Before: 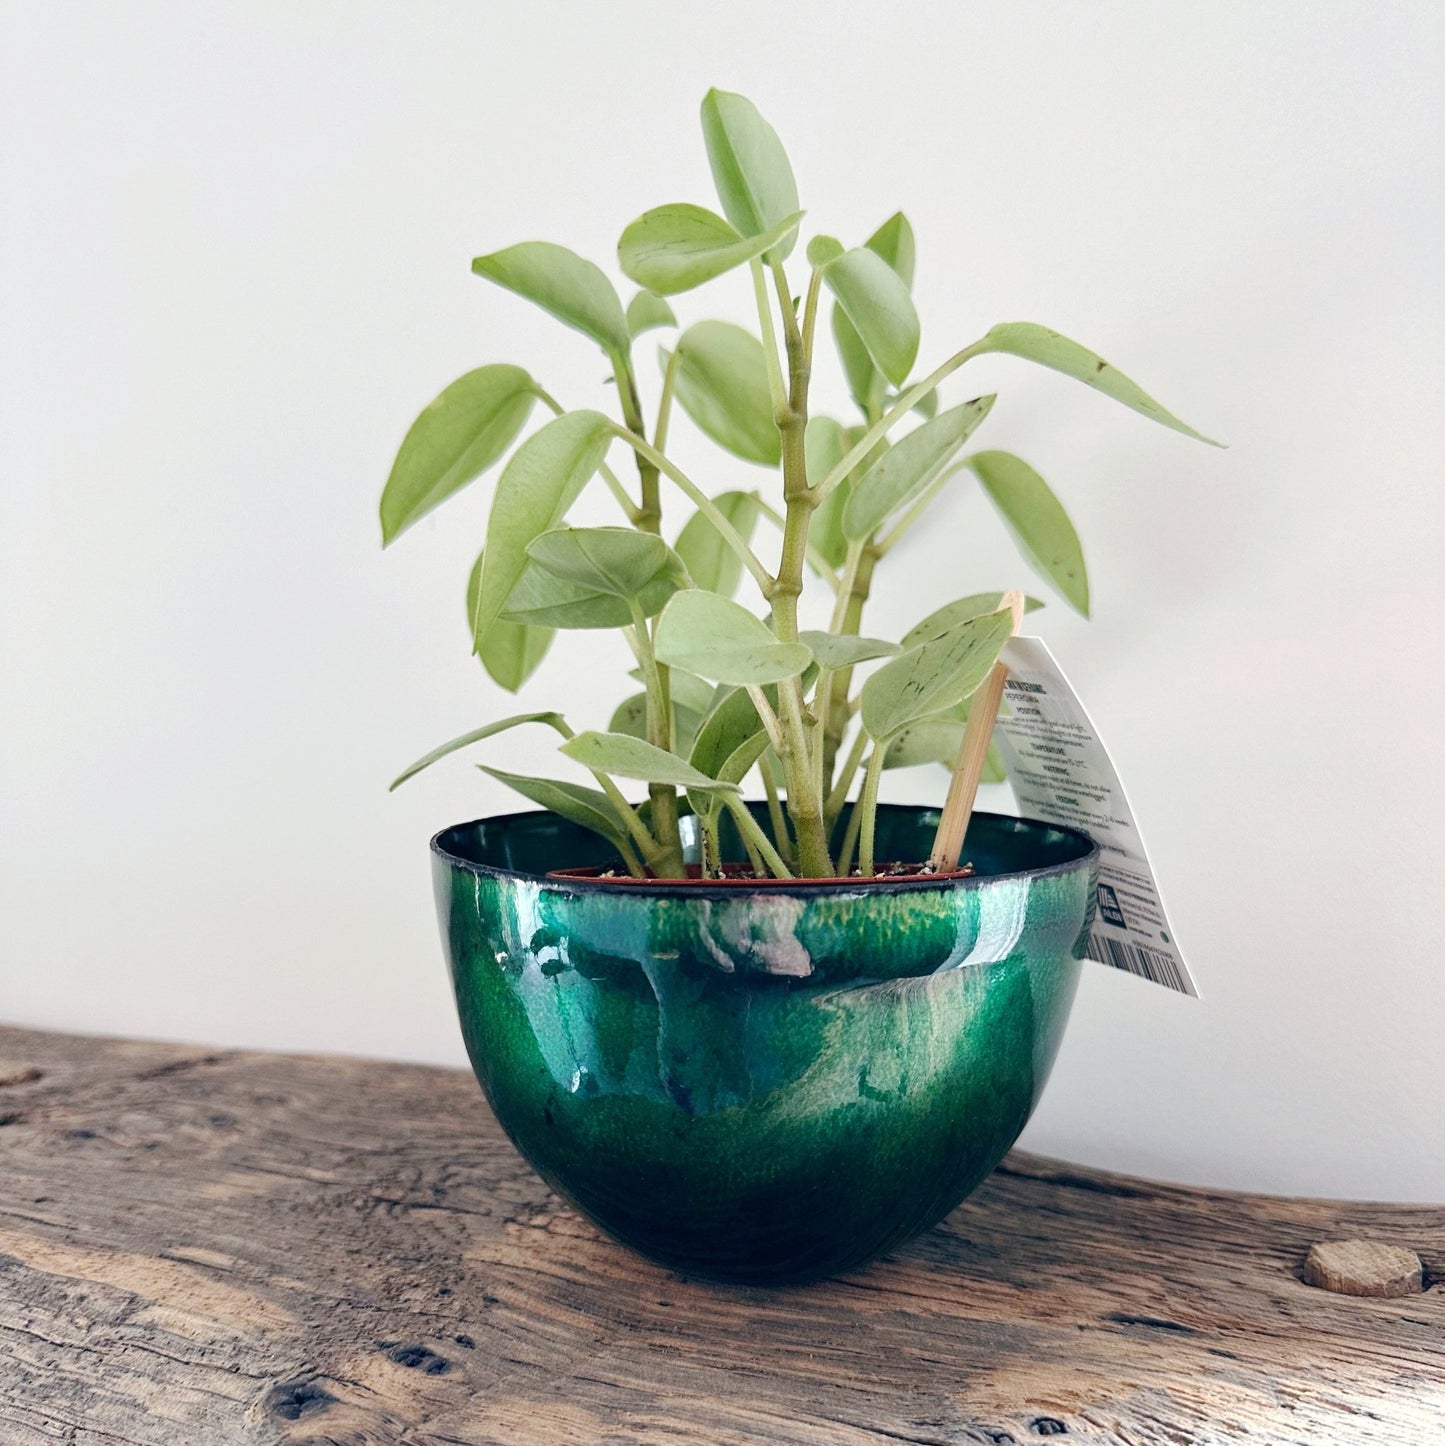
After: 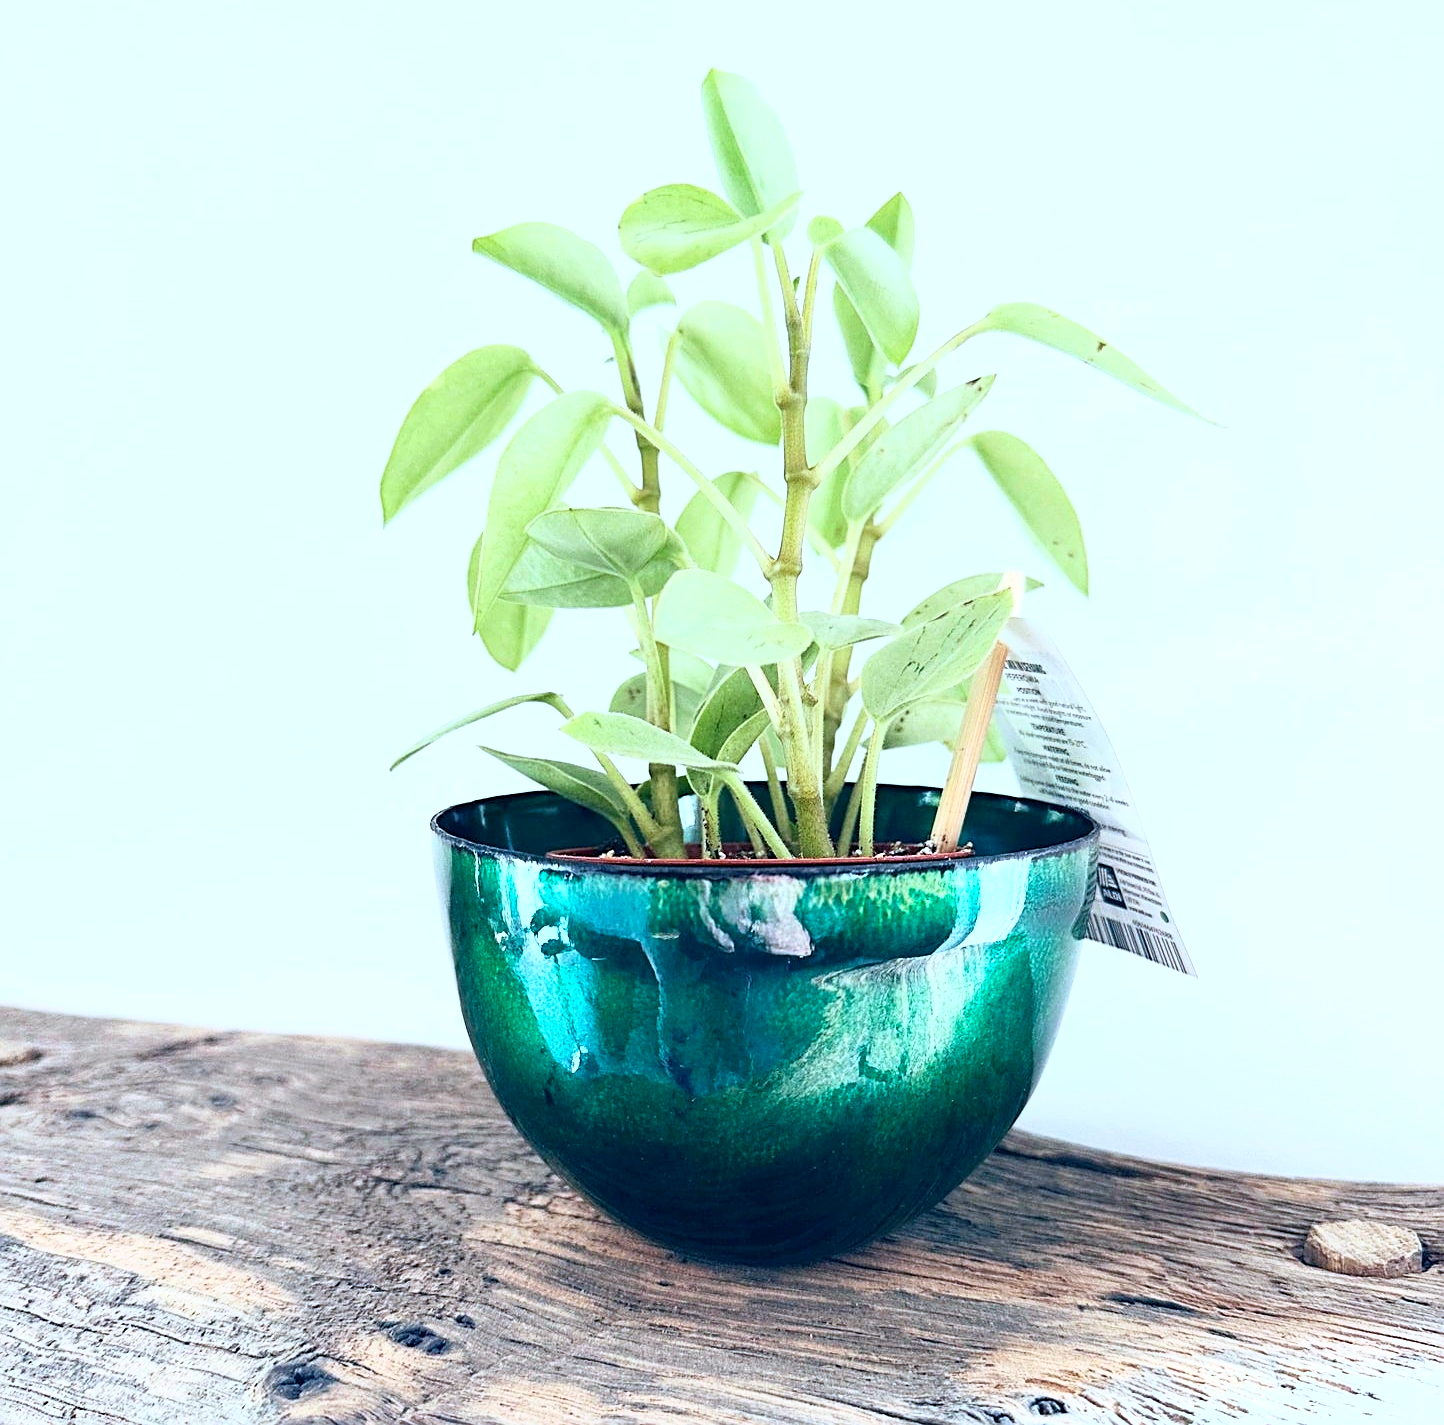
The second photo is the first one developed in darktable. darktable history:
sharpen: on, module defaults
crop: top 1.431%, right 0.02%
color calibration: illuminant F (fluorescent), F source F9 (Cool White Deluxe 4150 K) – high CRI, x 0.374, y 0.373, temperature 4149.54 K
base curve: curves: ch0 [(0, 0) (0.495, 0.917) (1, 1)]
